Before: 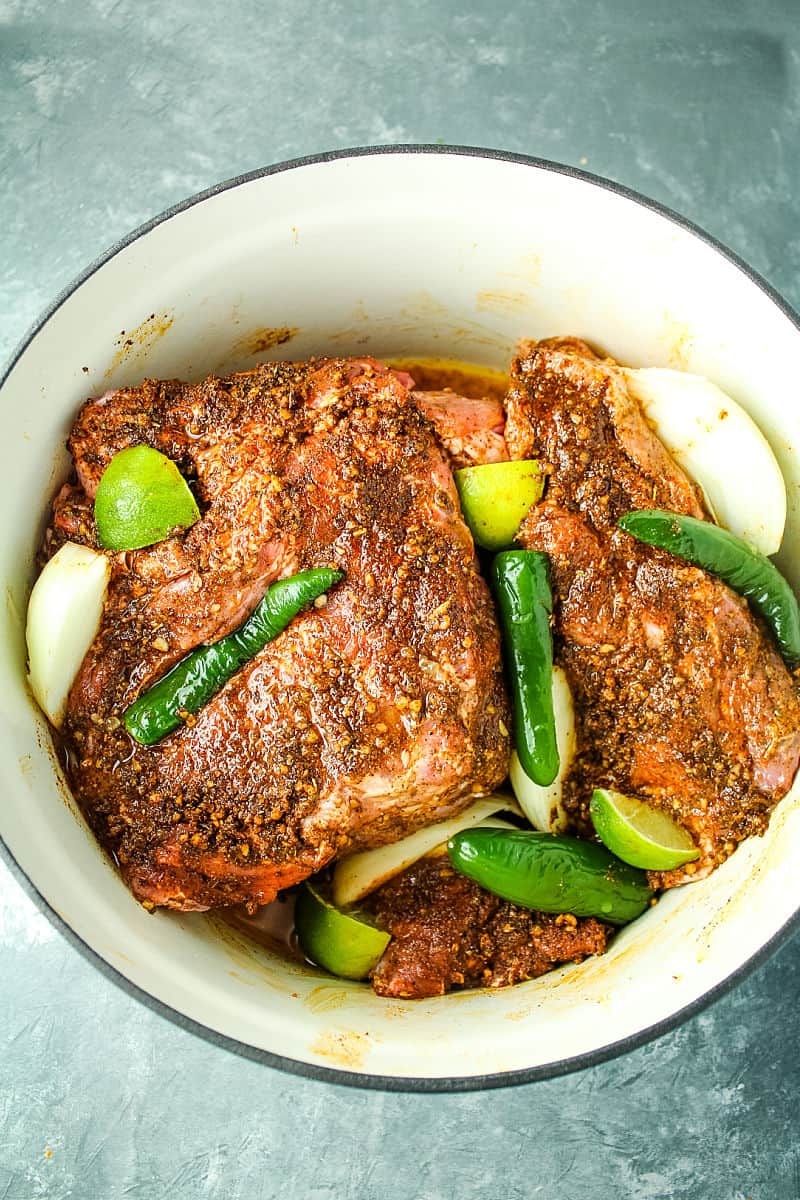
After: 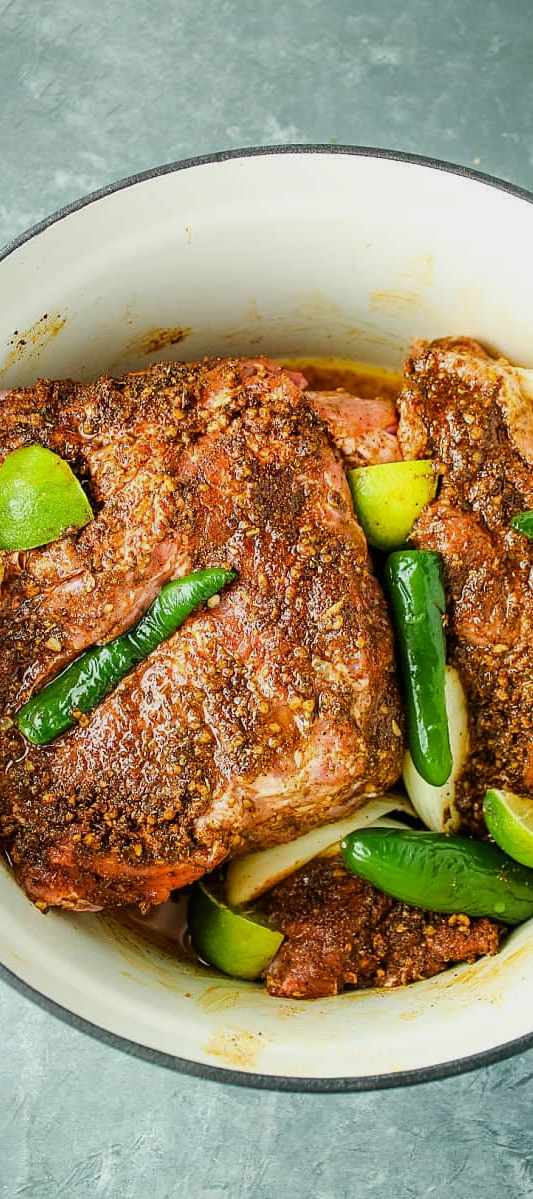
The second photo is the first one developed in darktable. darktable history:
exposure: exposure -0.242 EV, compensate highlight preservation false
crop and rotate: left 13.537%, right 19.796%
